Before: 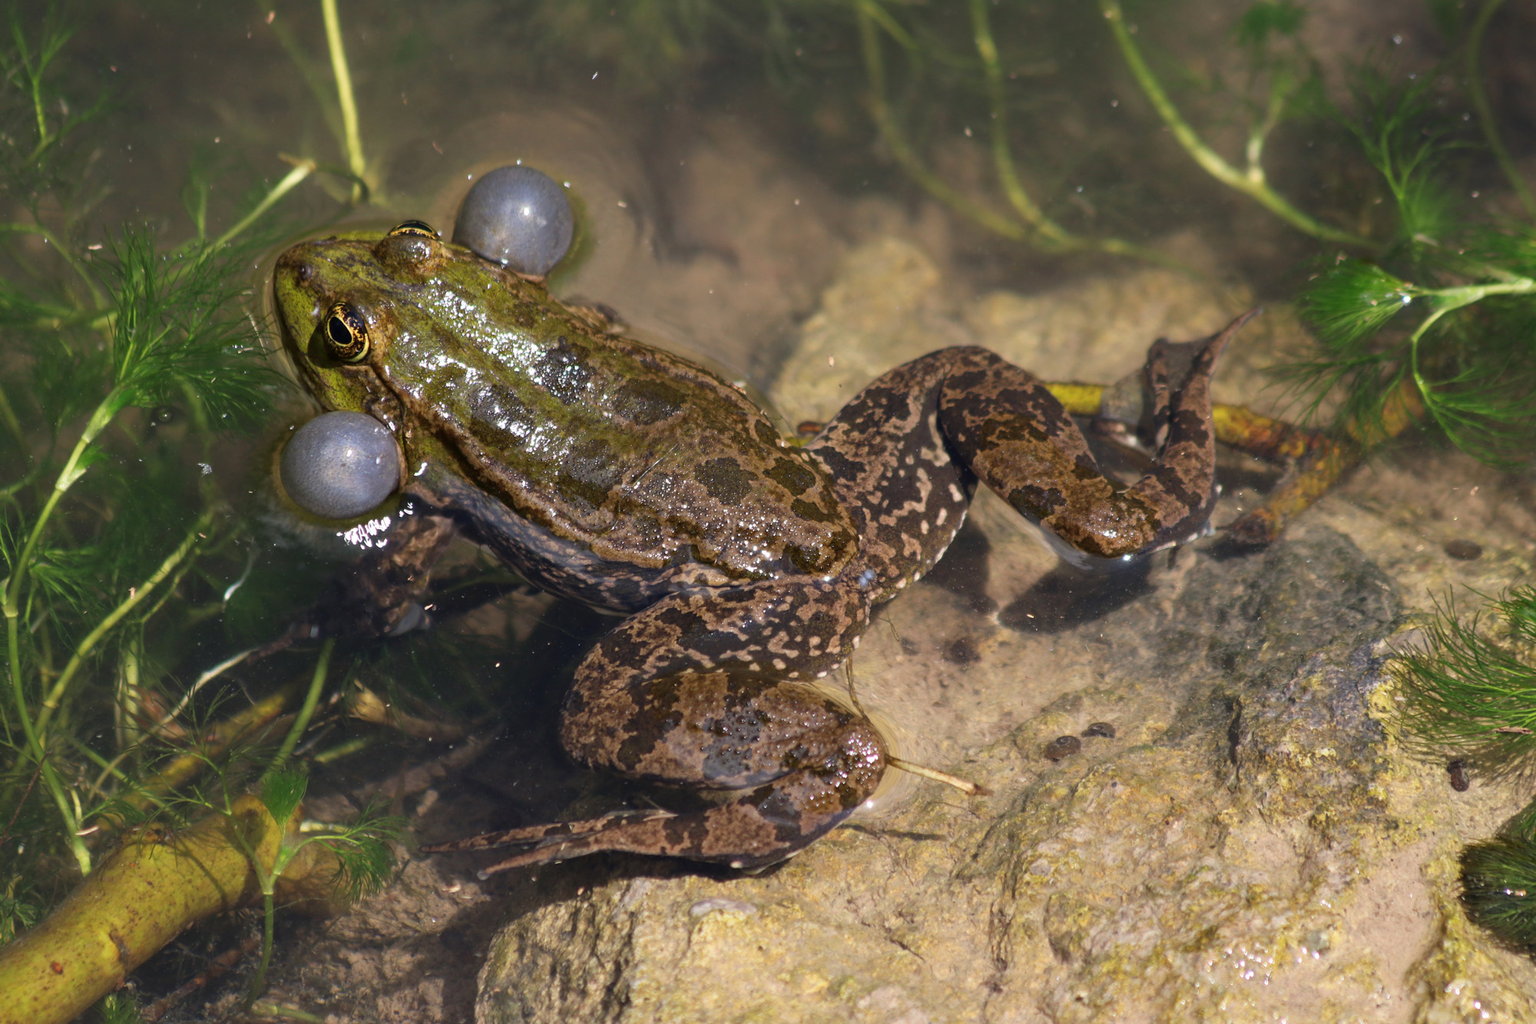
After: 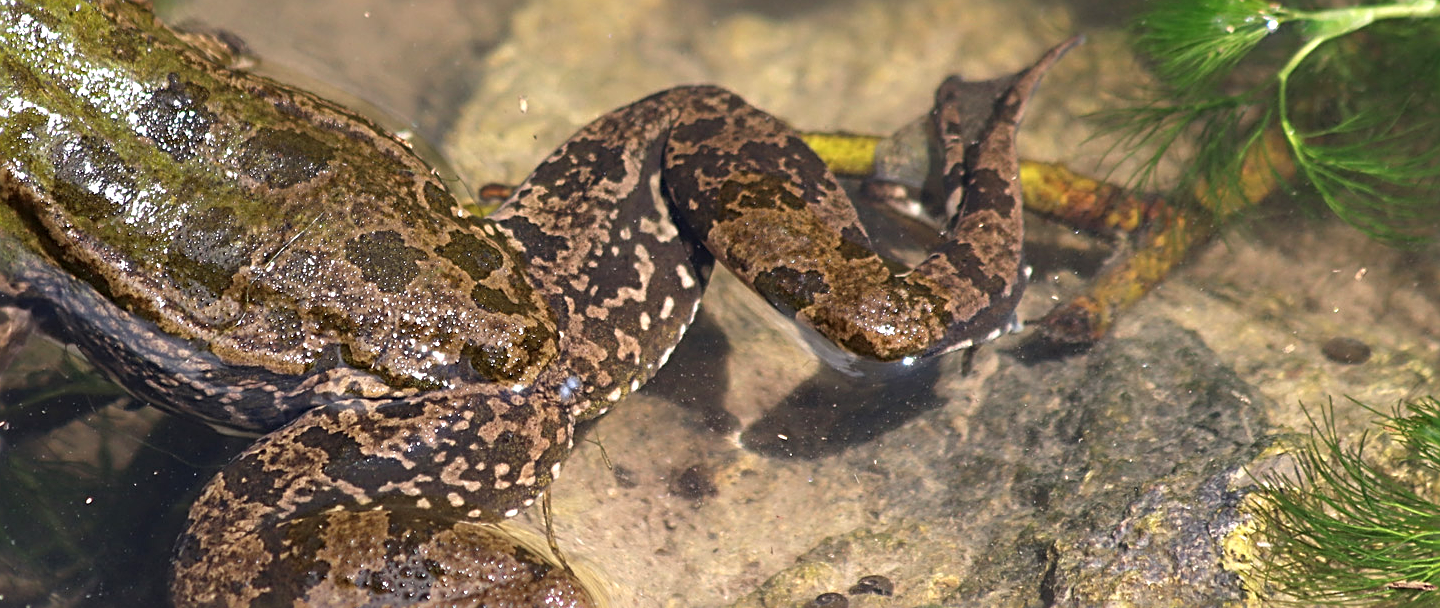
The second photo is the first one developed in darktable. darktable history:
crop and rotate: left 27.989%, top 27.416%, bottom 26.961%
shadows and highlights: radius 173.44, shadows 26.62, white point adjustment 3.01, highlights -68.85, soften with gaussian
sharpen: radius 2.698, amount 0.672
exposure: exposure 0.379 EV, compensate highlight preservation false
